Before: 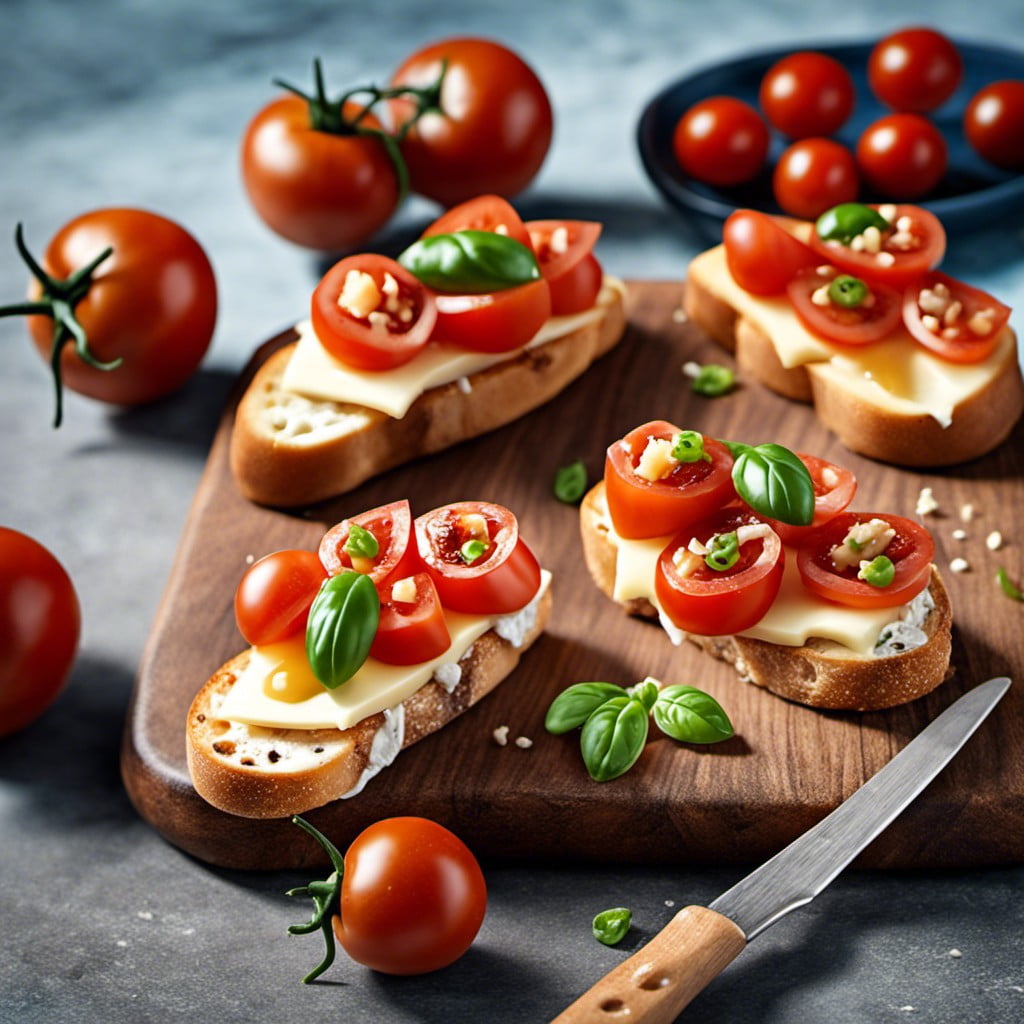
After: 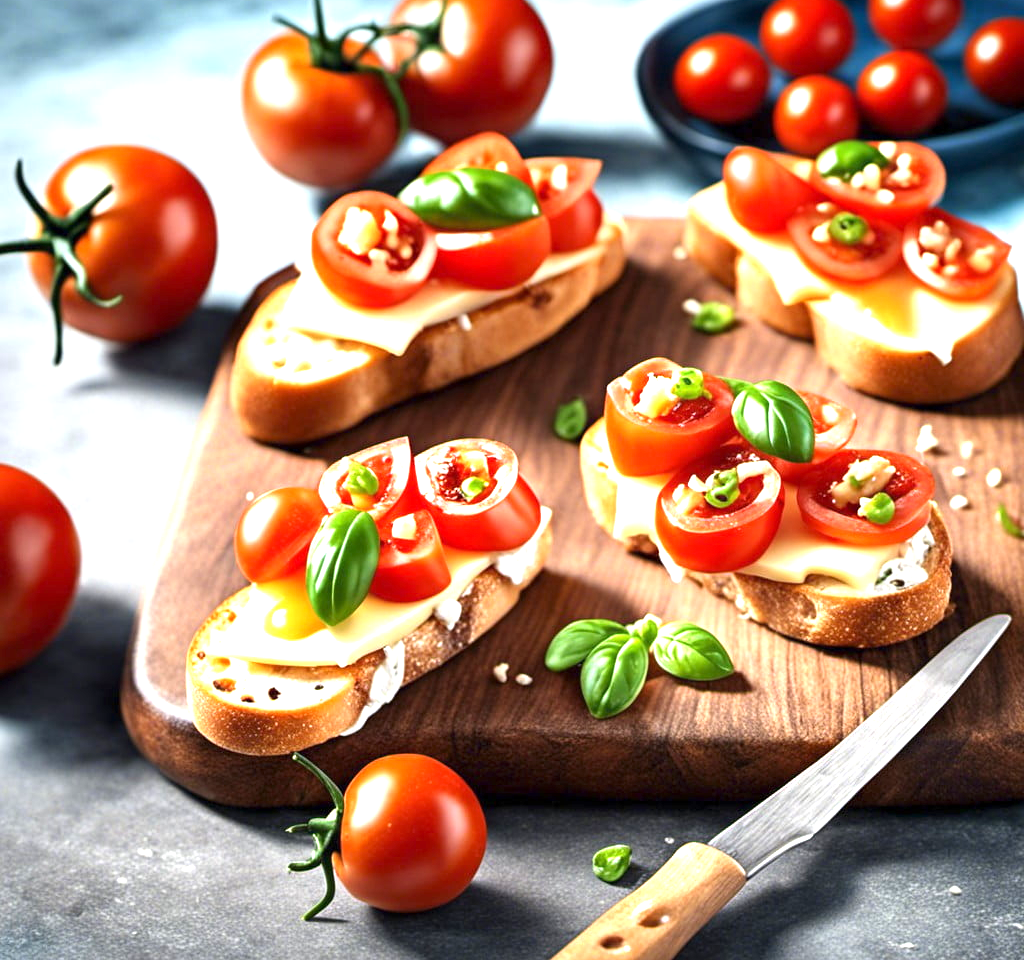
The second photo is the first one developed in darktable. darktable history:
exposure: exposure 1.25 EV, compensate exposure bias true, compensate highlight preservation false
crop and rotate: top 6.25%
